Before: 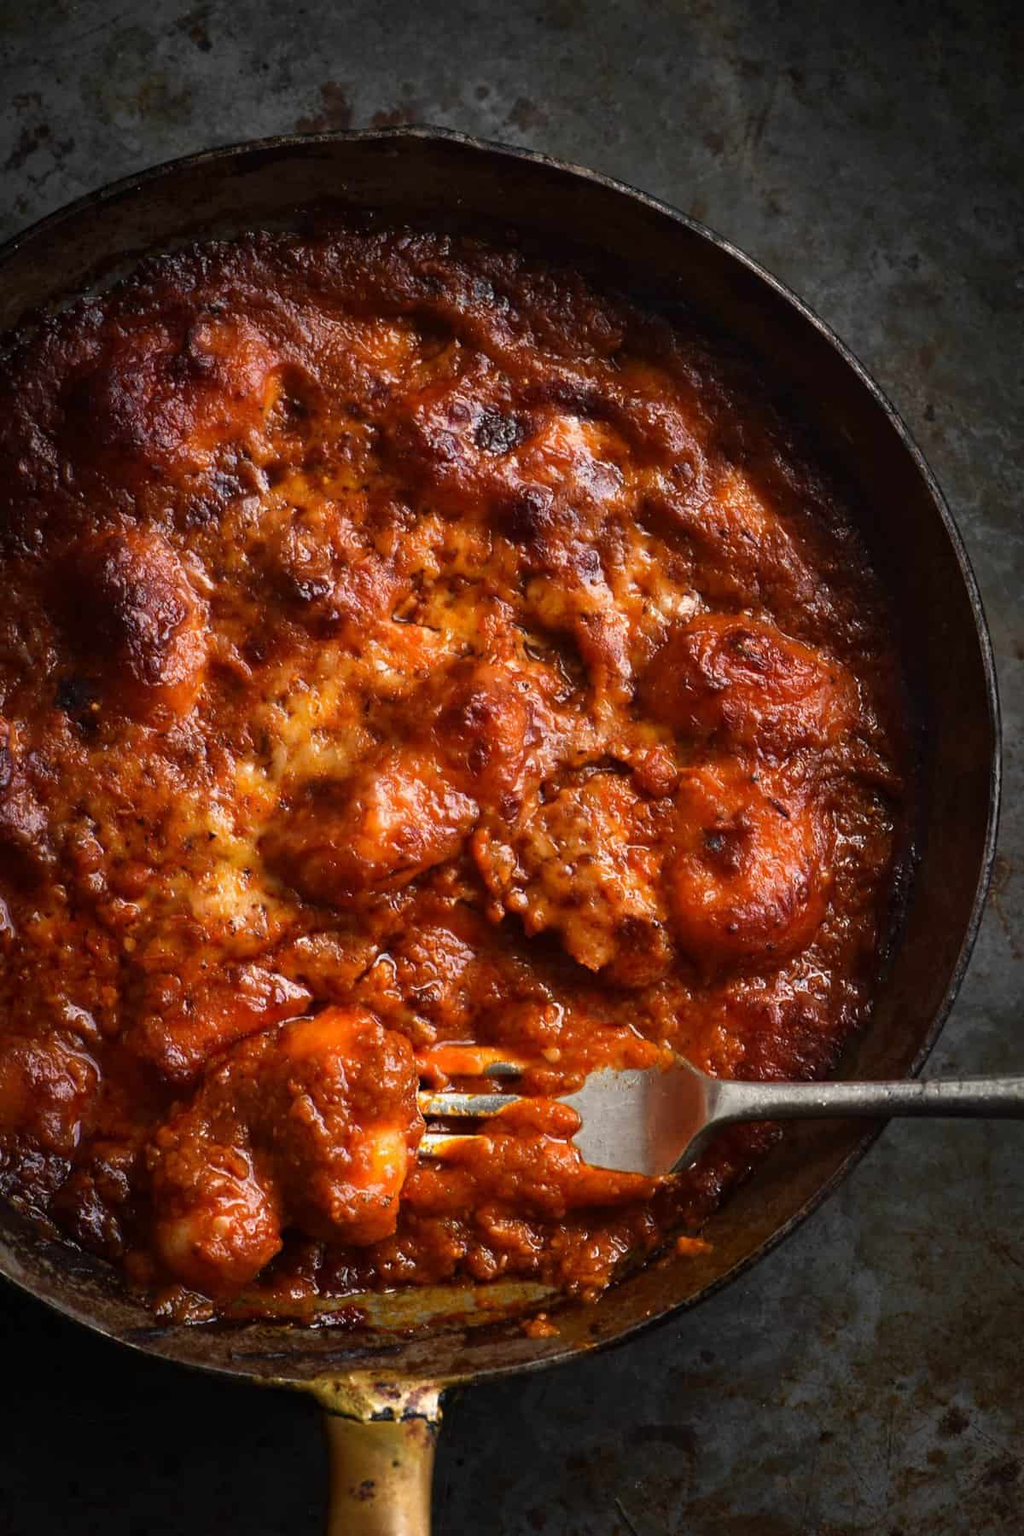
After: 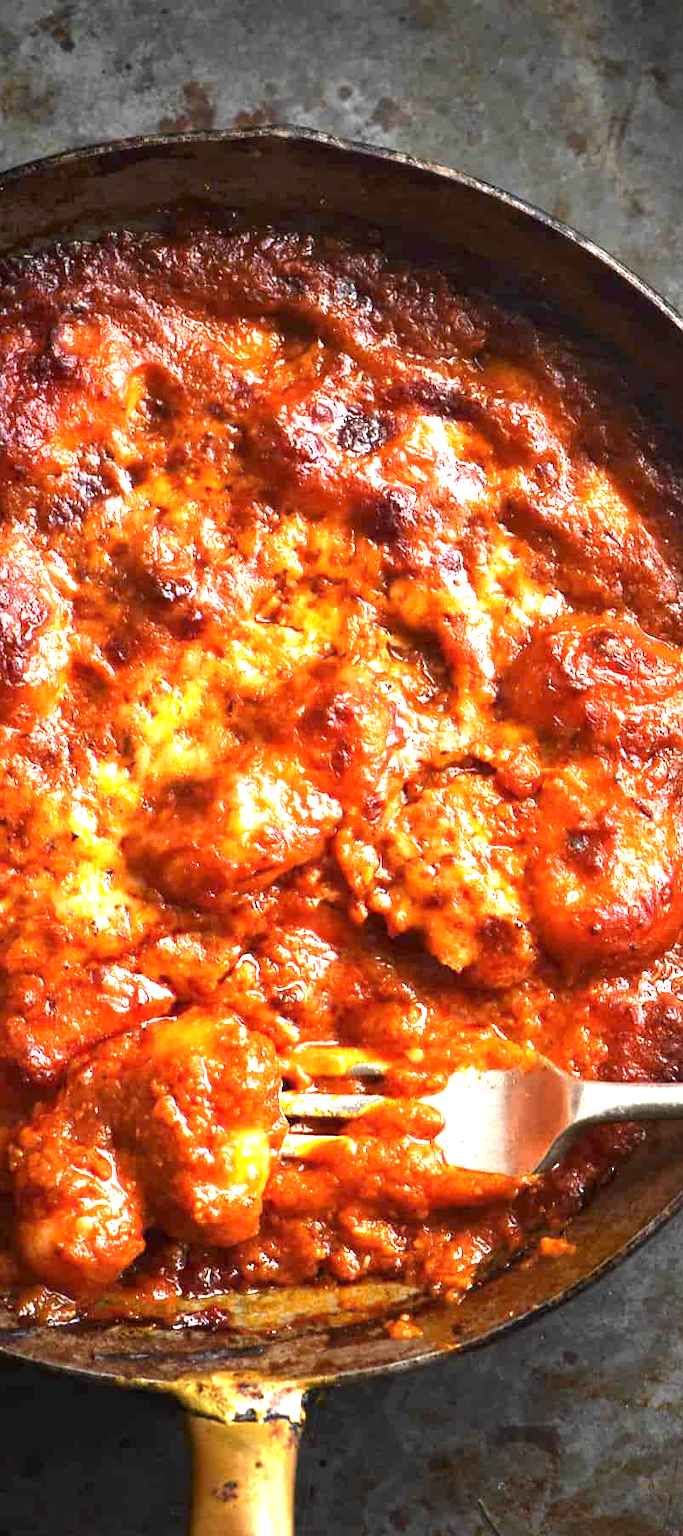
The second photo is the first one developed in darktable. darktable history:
exposure: exposure 1.993 EV, compensate exposure bias true, compensate highlight preservation false
crop and rotate: left 13.447%, right 19.884%
